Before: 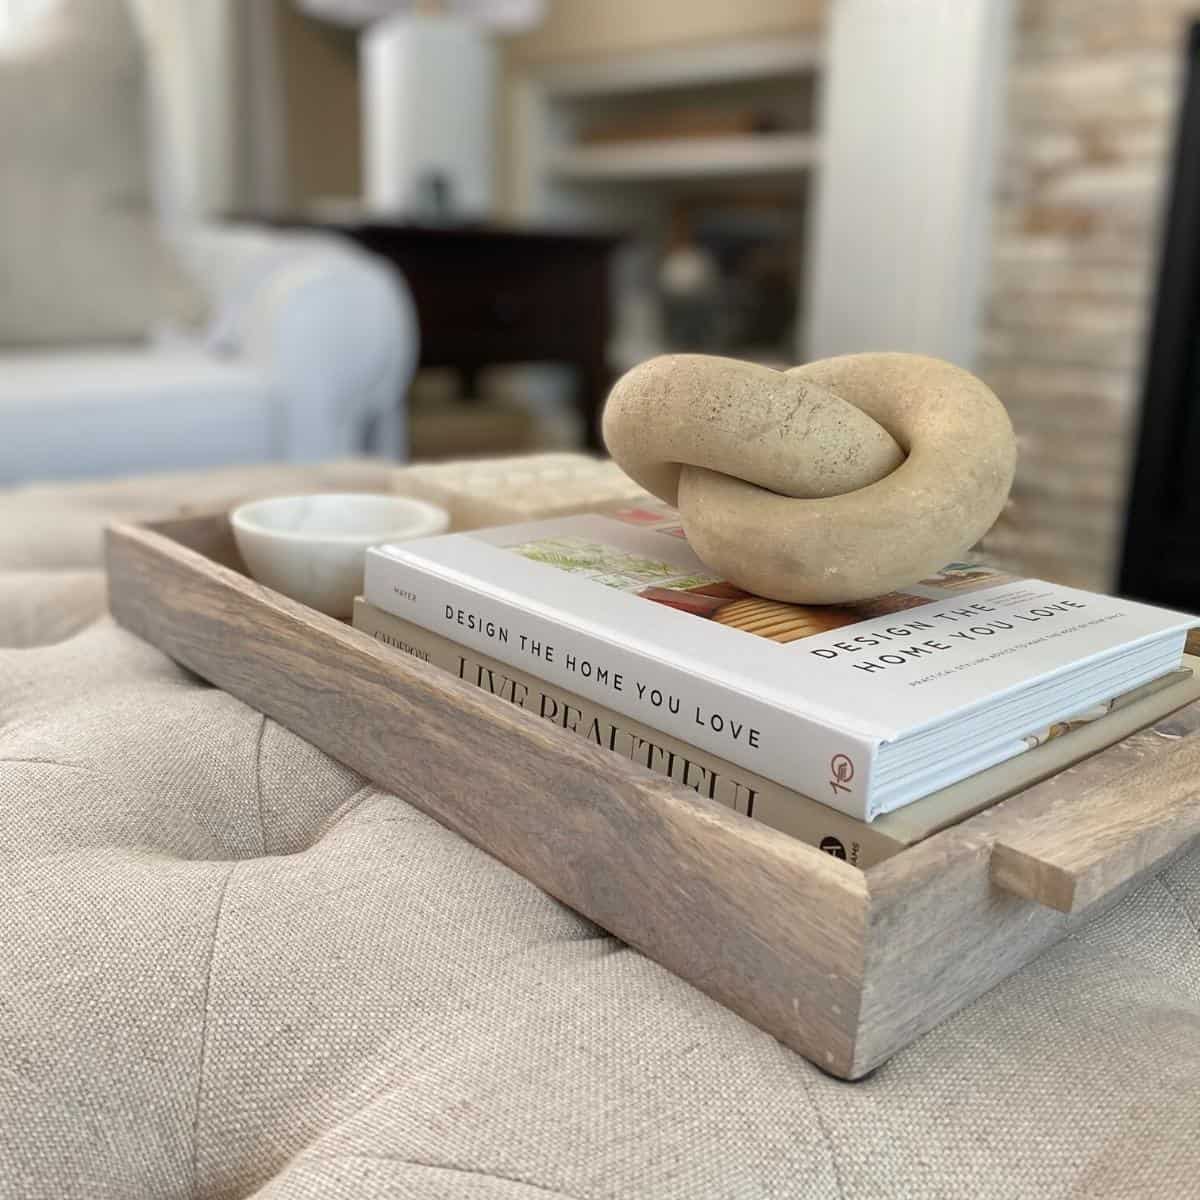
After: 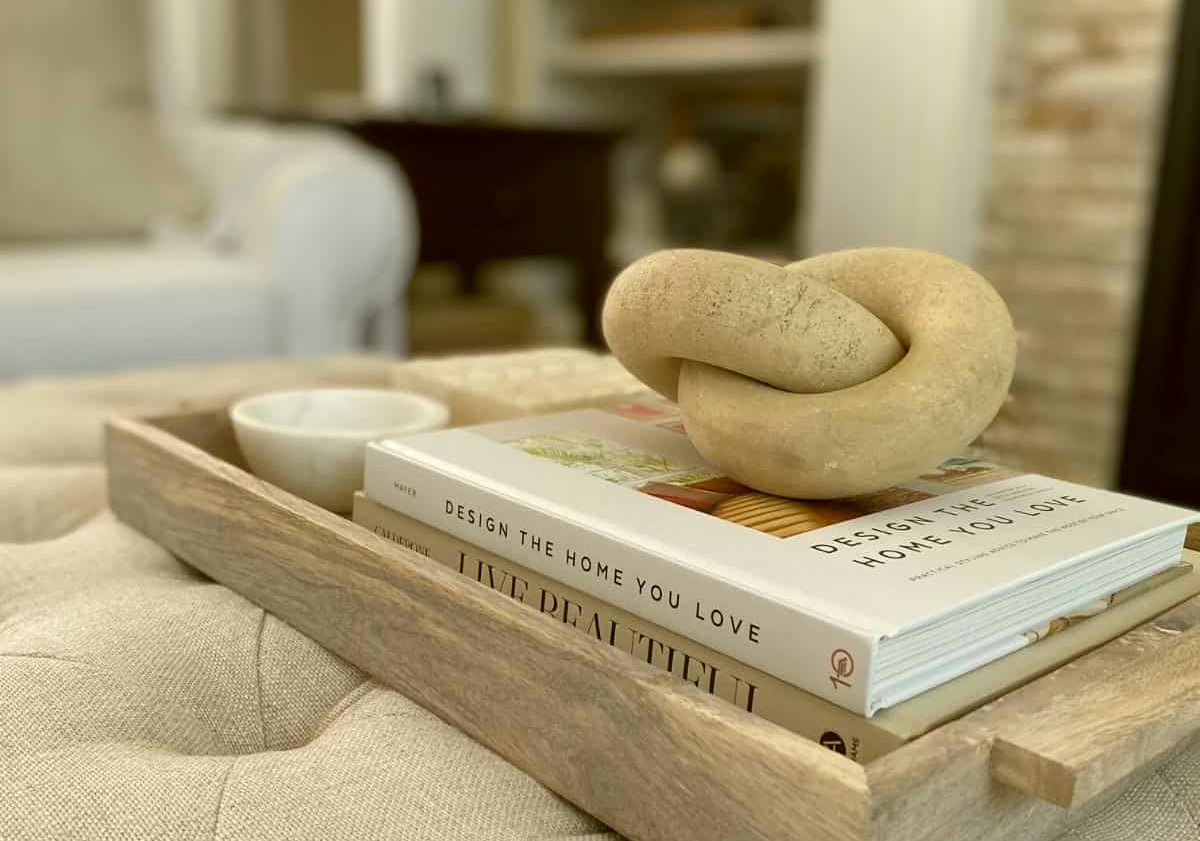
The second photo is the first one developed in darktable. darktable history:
color correction: highlights a* -1.37, highlights b* 10.25, shadows a* 0.909, shadows b* 18.88
crop and rotate: top 8.756%, bottom 21.146%
